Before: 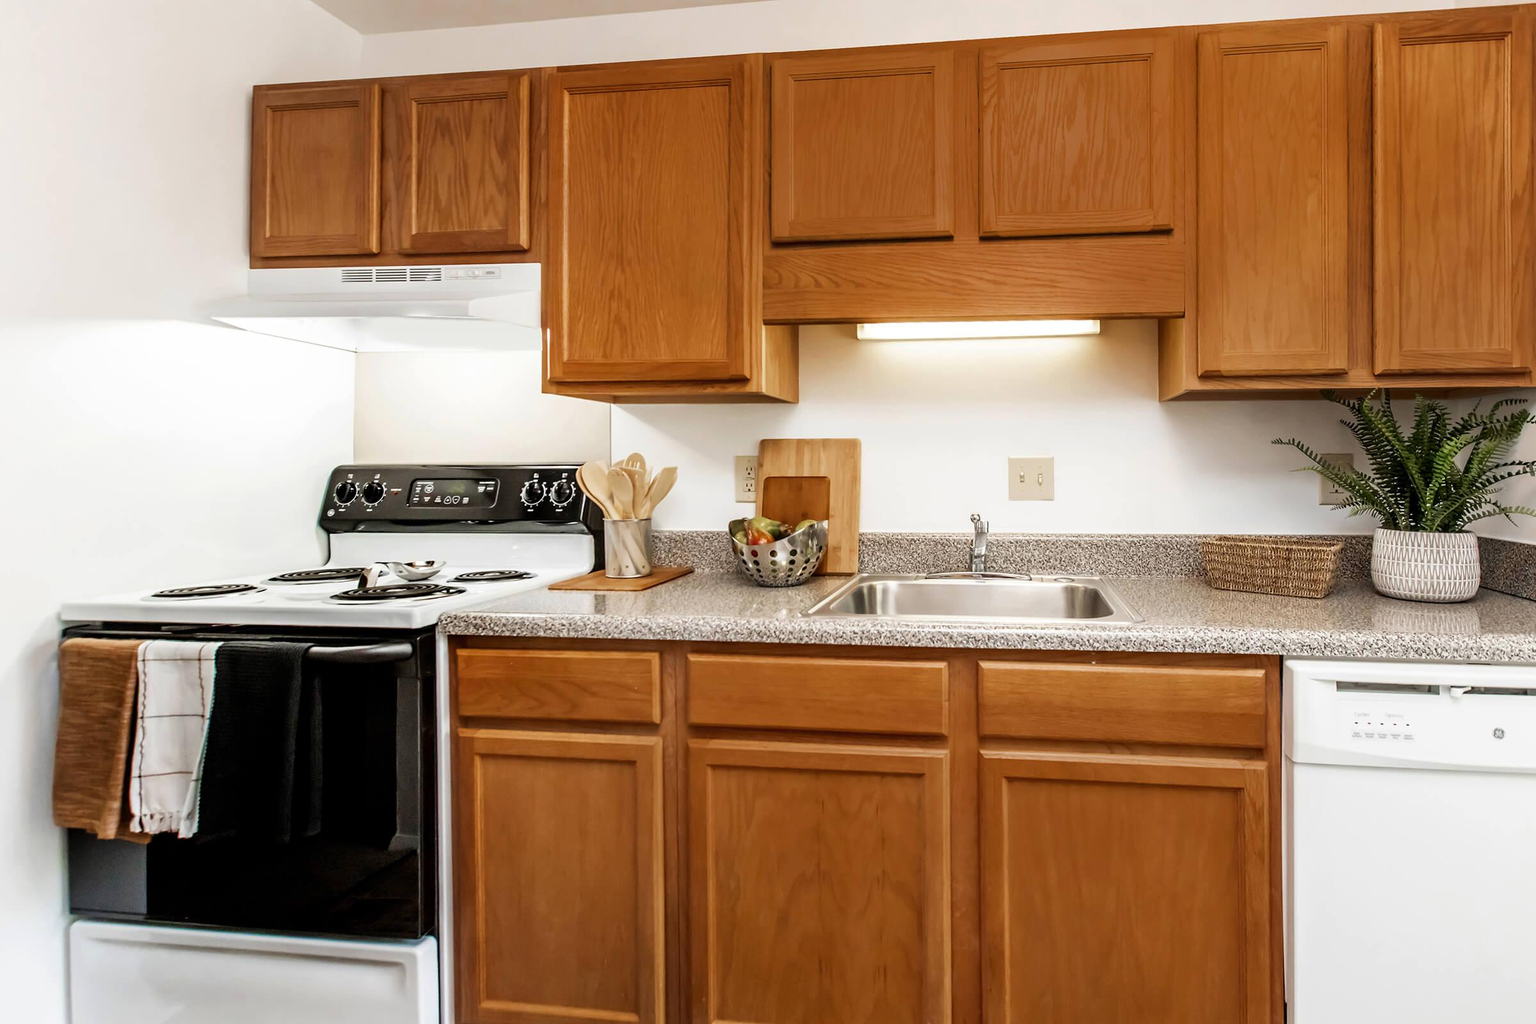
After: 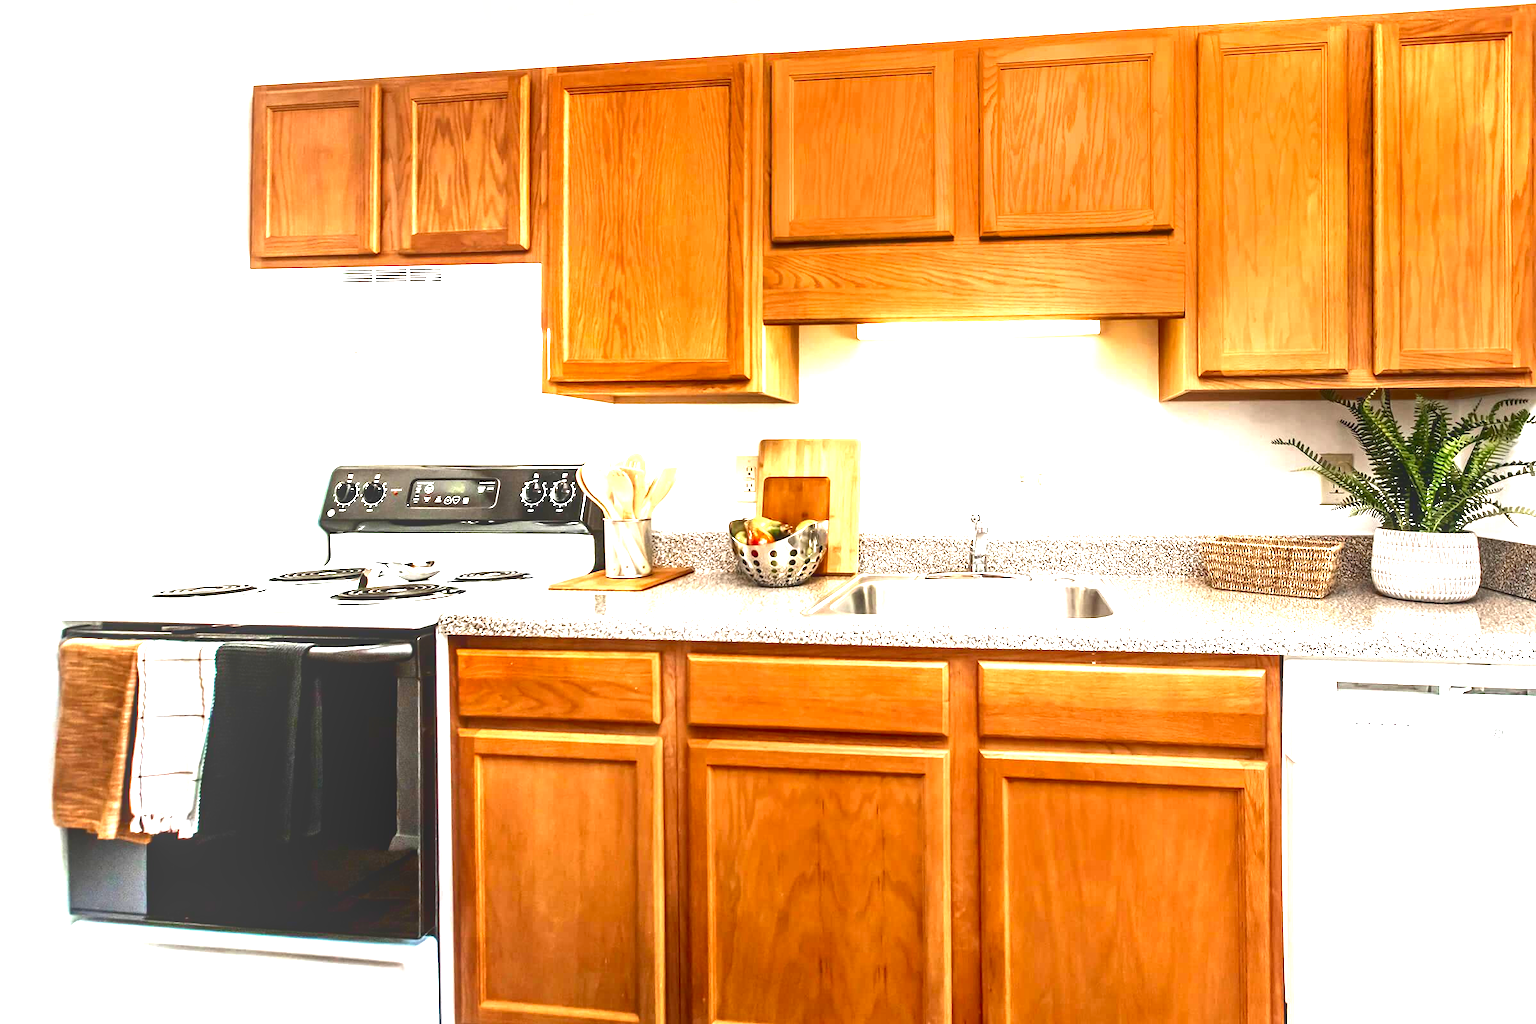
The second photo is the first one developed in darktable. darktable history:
contrast brightness saturation: contrast 0.098, brightness -0.266, saturation 0.139
exposure: black level correction 0, exposure 1.691 EV, compensate highlight preservation false
local contrast: detail 109%
